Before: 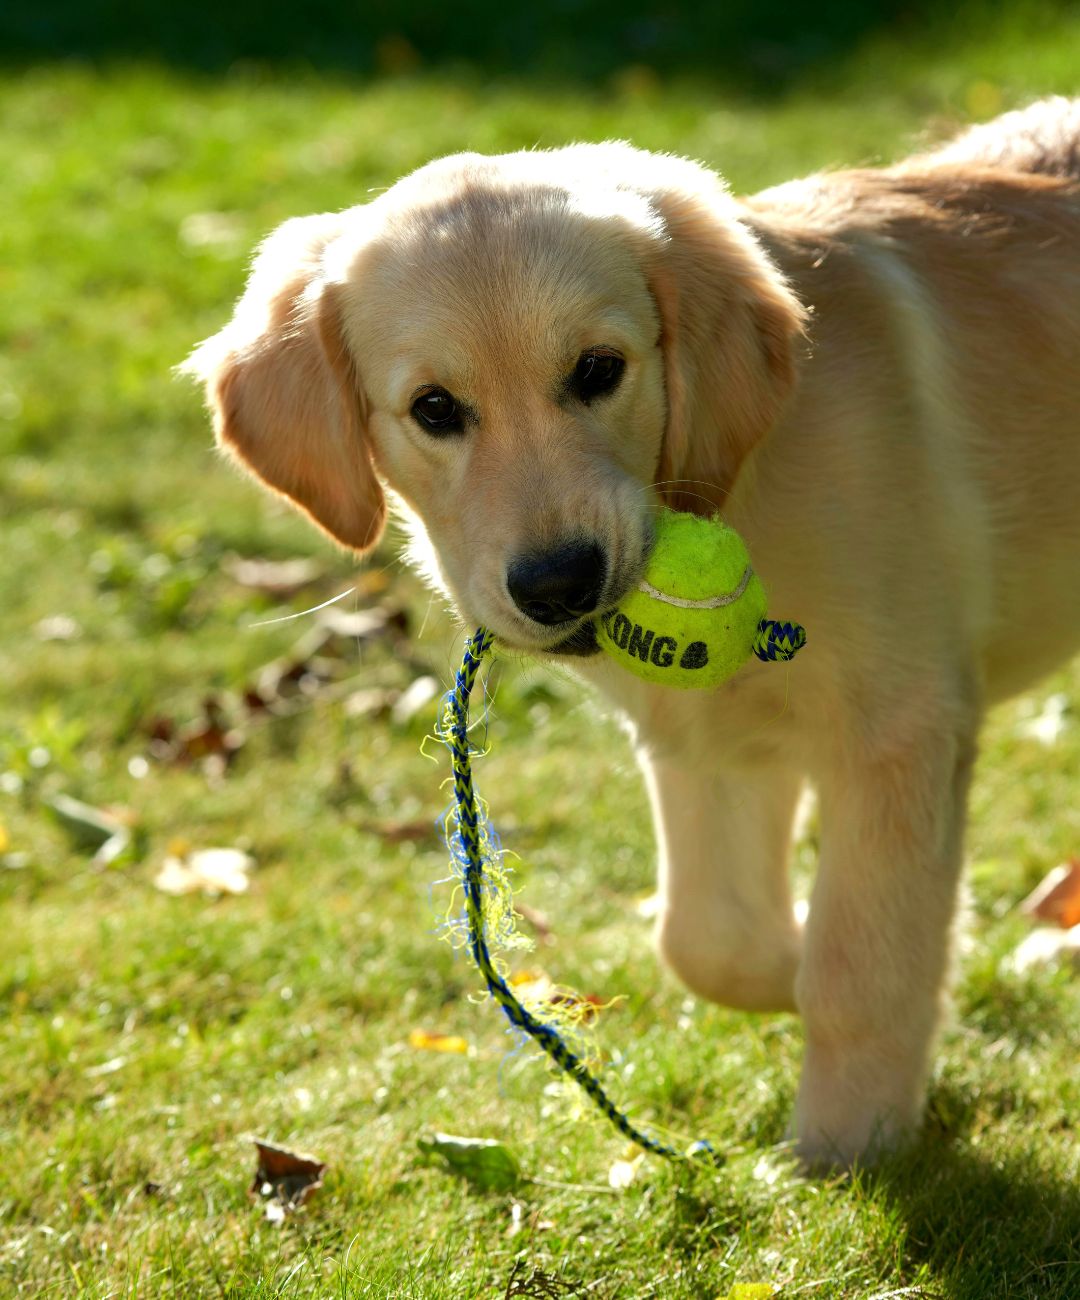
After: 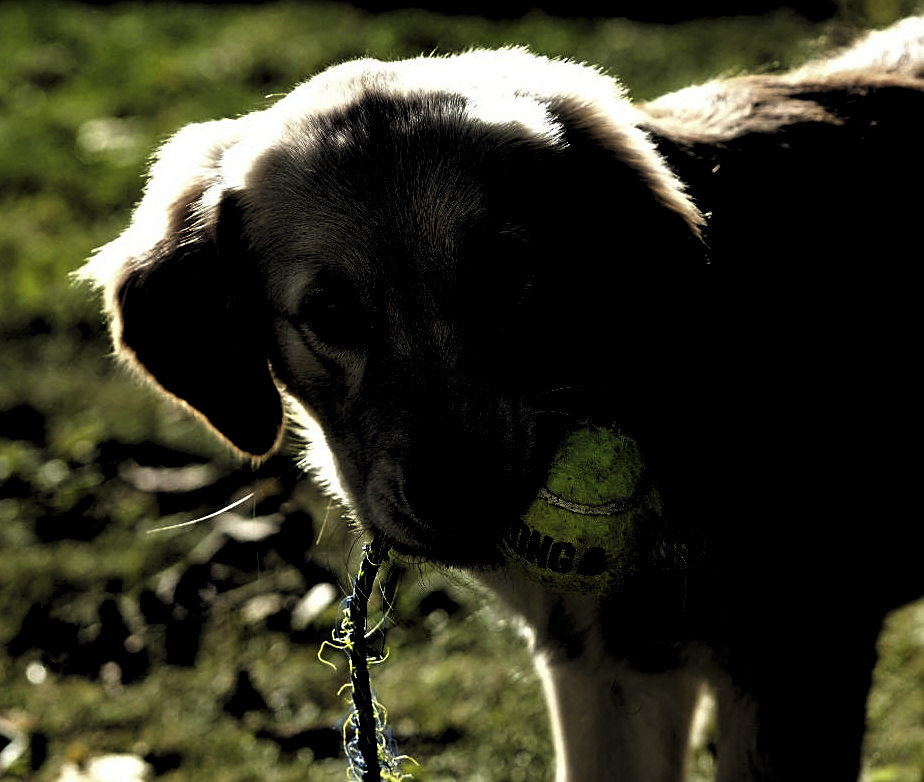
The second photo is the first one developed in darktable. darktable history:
crop and rotate: left 9.461%, top 7.251%, right 4.912%, bottom 32.594%
levels: levels [0.514, 0.759, 1]
sharpen: on, module defaults
